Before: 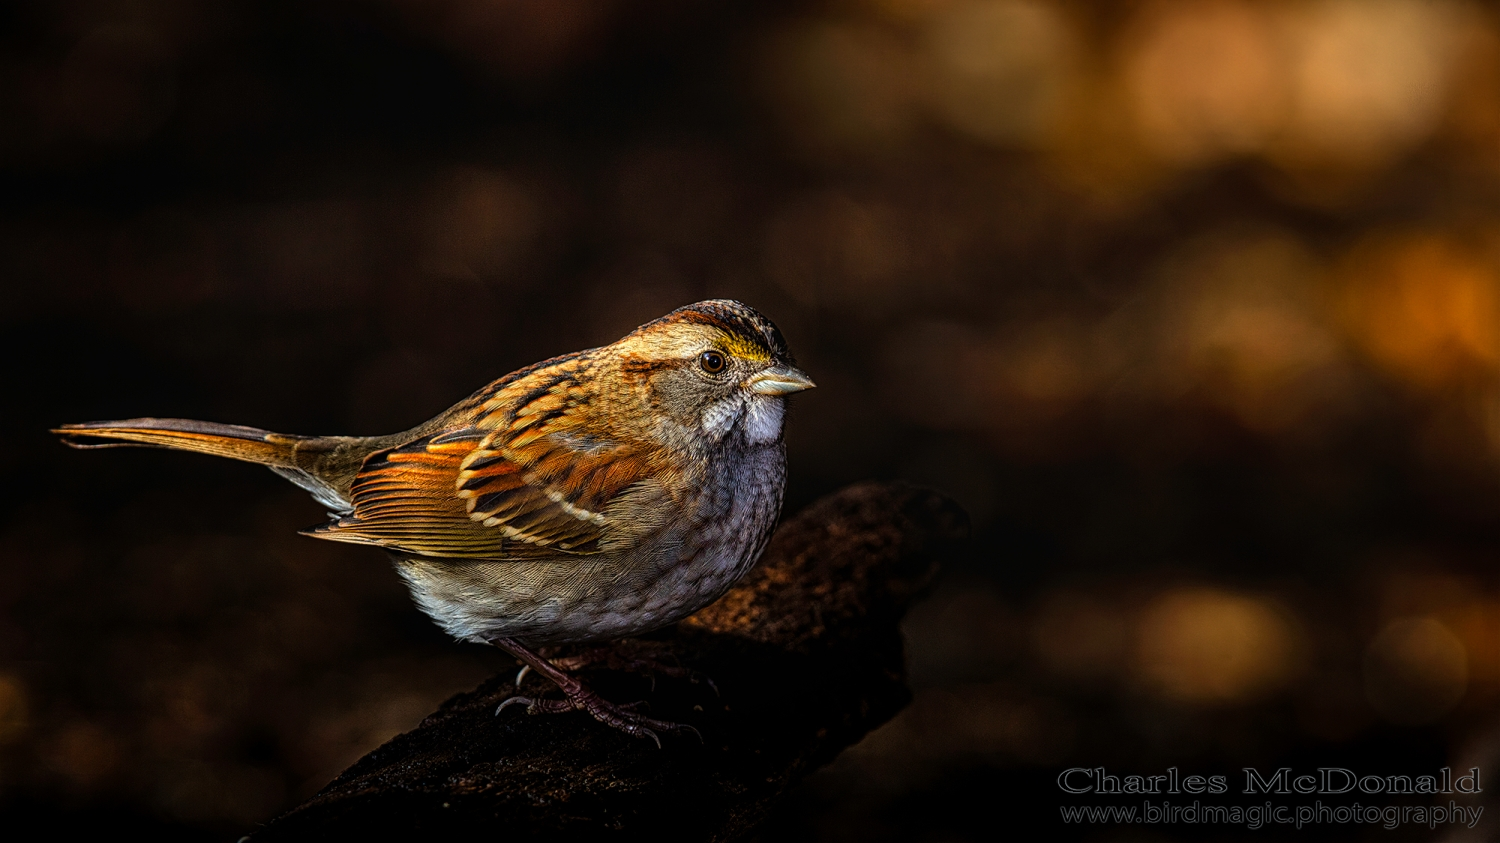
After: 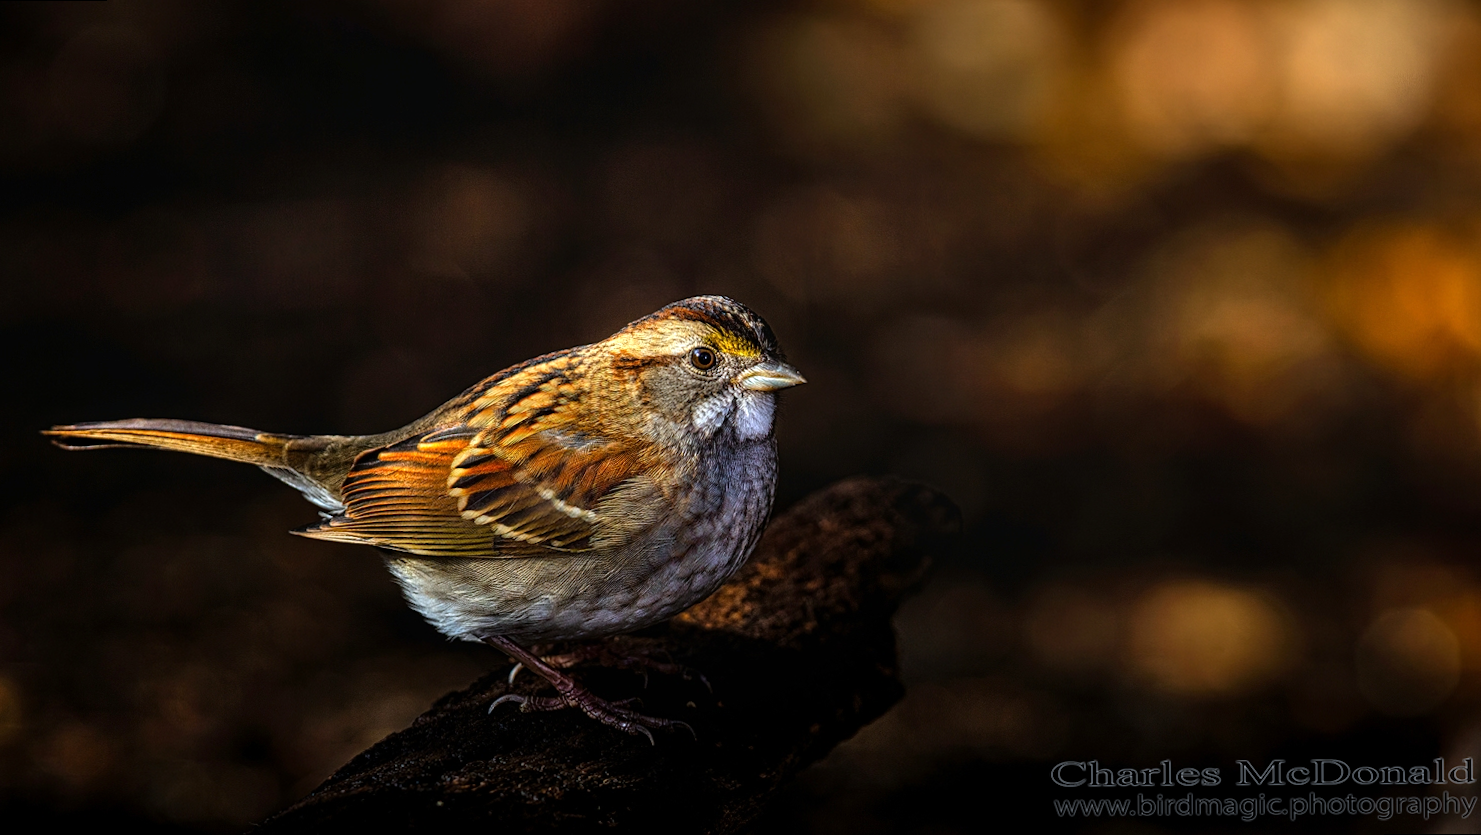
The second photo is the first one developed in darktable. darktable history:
rotate and perspective: rotation -0.45°, automatic cropping original format, crop left 0.008, crop right 0.992, crop top 0.012, crop bottom 0.988
exposure: exposure 0.367 EV, compensate highlight preservation false
white balance: red 0.967, blue 1.049
